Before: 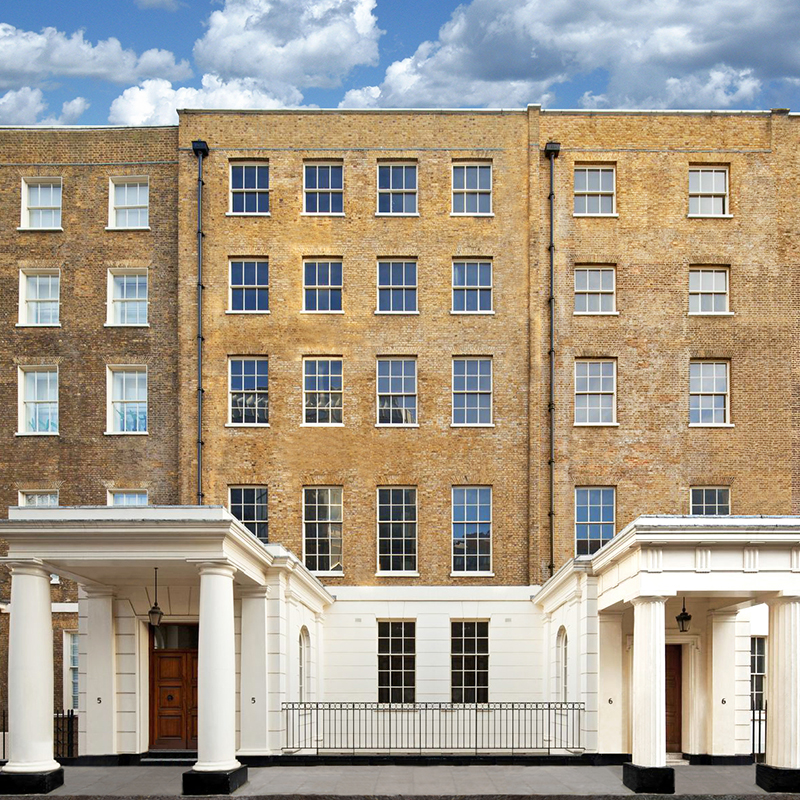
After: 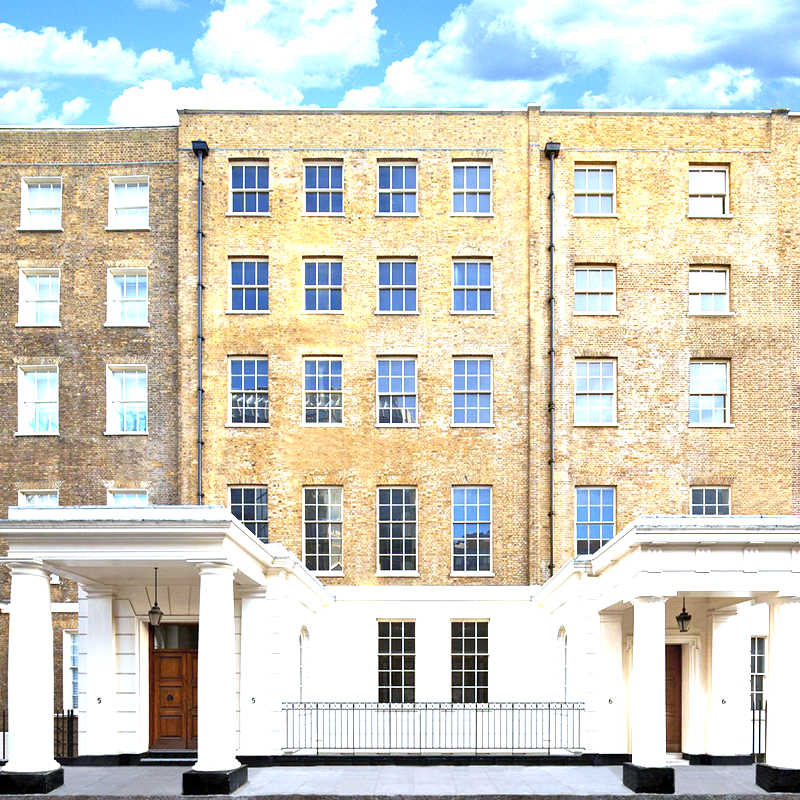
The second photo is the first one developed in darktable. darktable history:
white balance: red 0.926, green 1.003, blue 1.133
exposure: exposure 1.16 EV, compensate exposure bias true, compensate highlight preservation false
